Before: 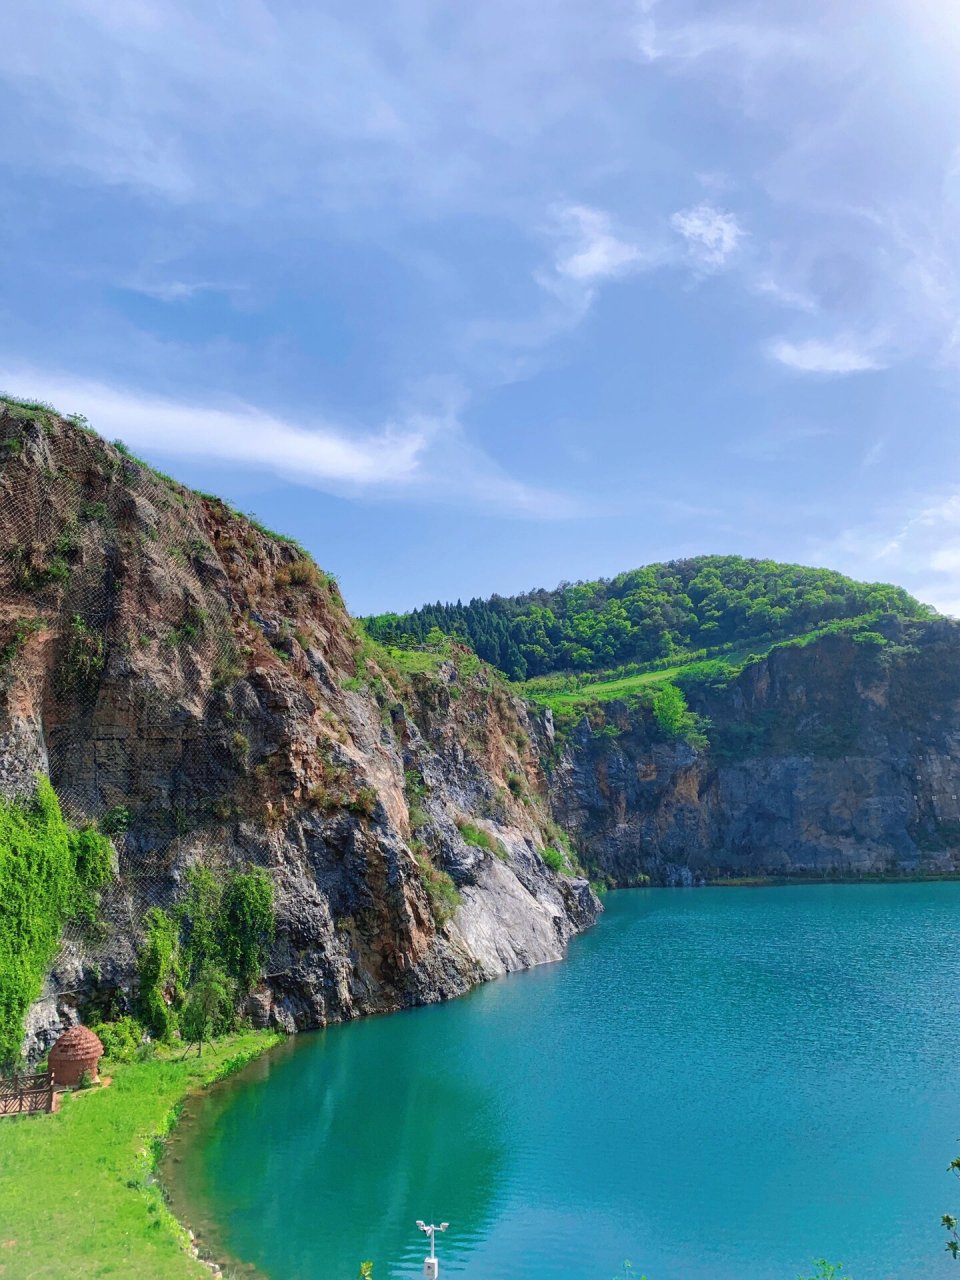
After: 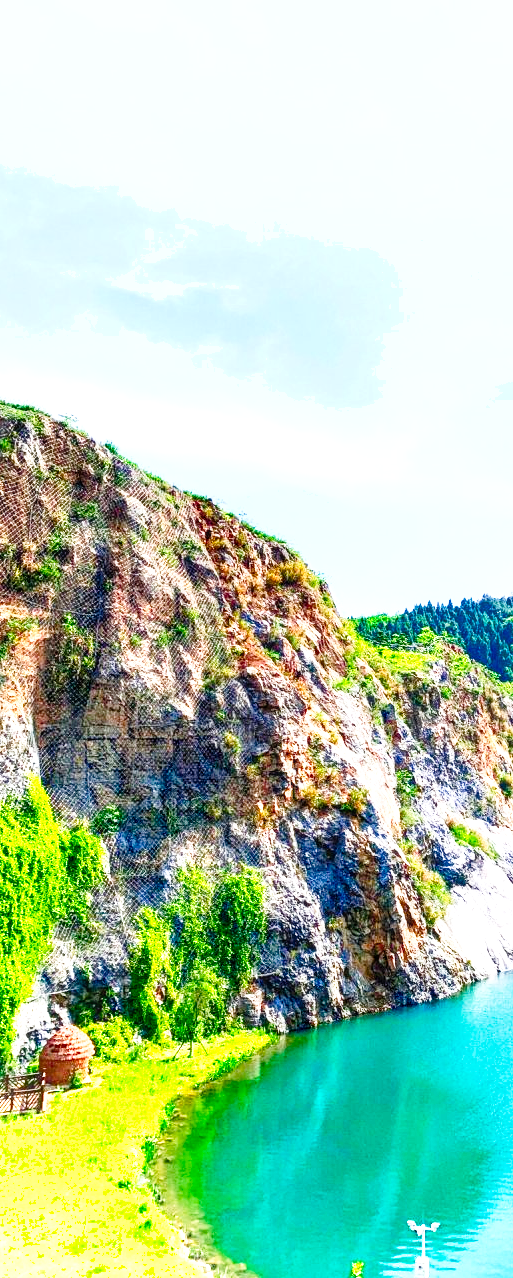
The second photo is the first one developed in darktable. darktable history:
color correction: highlights b* -0.029
local contrast: on, module defaults
shadows and highlights: shadows 25.84, highlights -48.23, soften with gaussian
crop: left 0.969%, right 45.579%, bottom 0.081%
exposure: black level correction 0, exposure 1.508 EV, compensate highlight preservation false
color balance rgb: perceptual saturation grading › global saturation 35.735%, perceptual saturation grading › shadows 34.813%
tone curve: curves: ch0 [(0, 0.016) (0.11, 0.039) (0.259, 0.235) (0.383, 0.437) (0.499, 0.597) (0.733, 0.867) (0.843, 0.948) (1, 1)], preserve colors none
